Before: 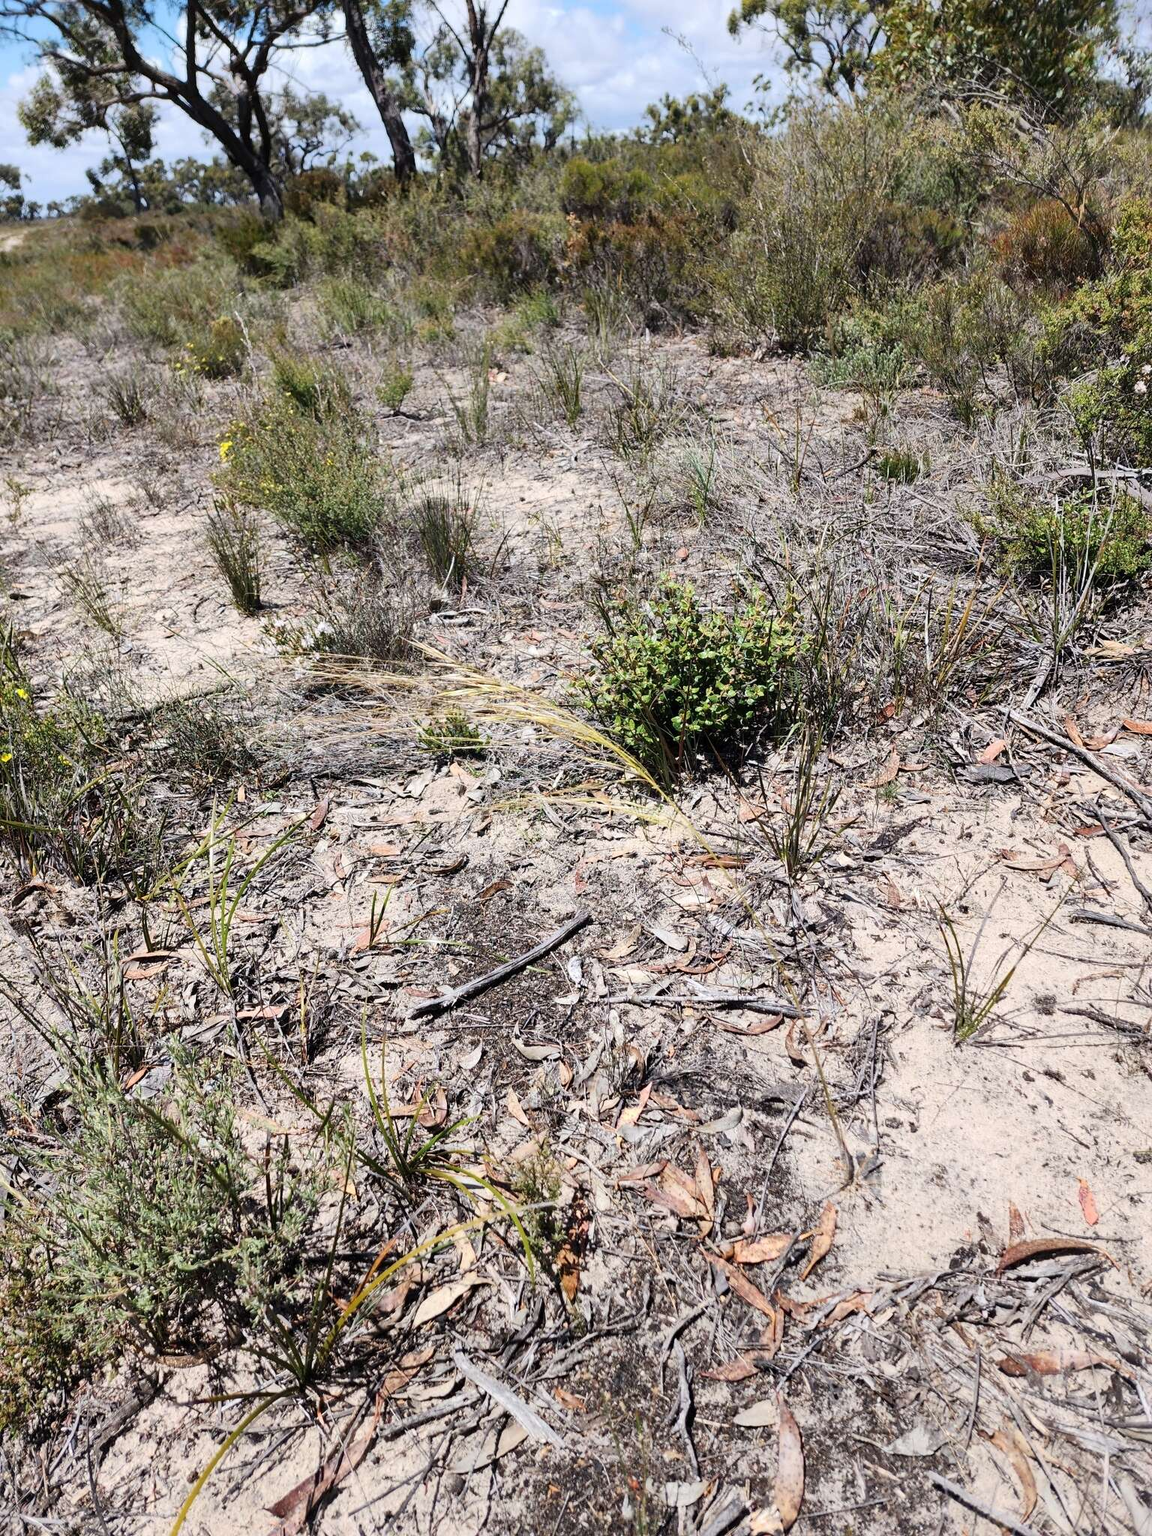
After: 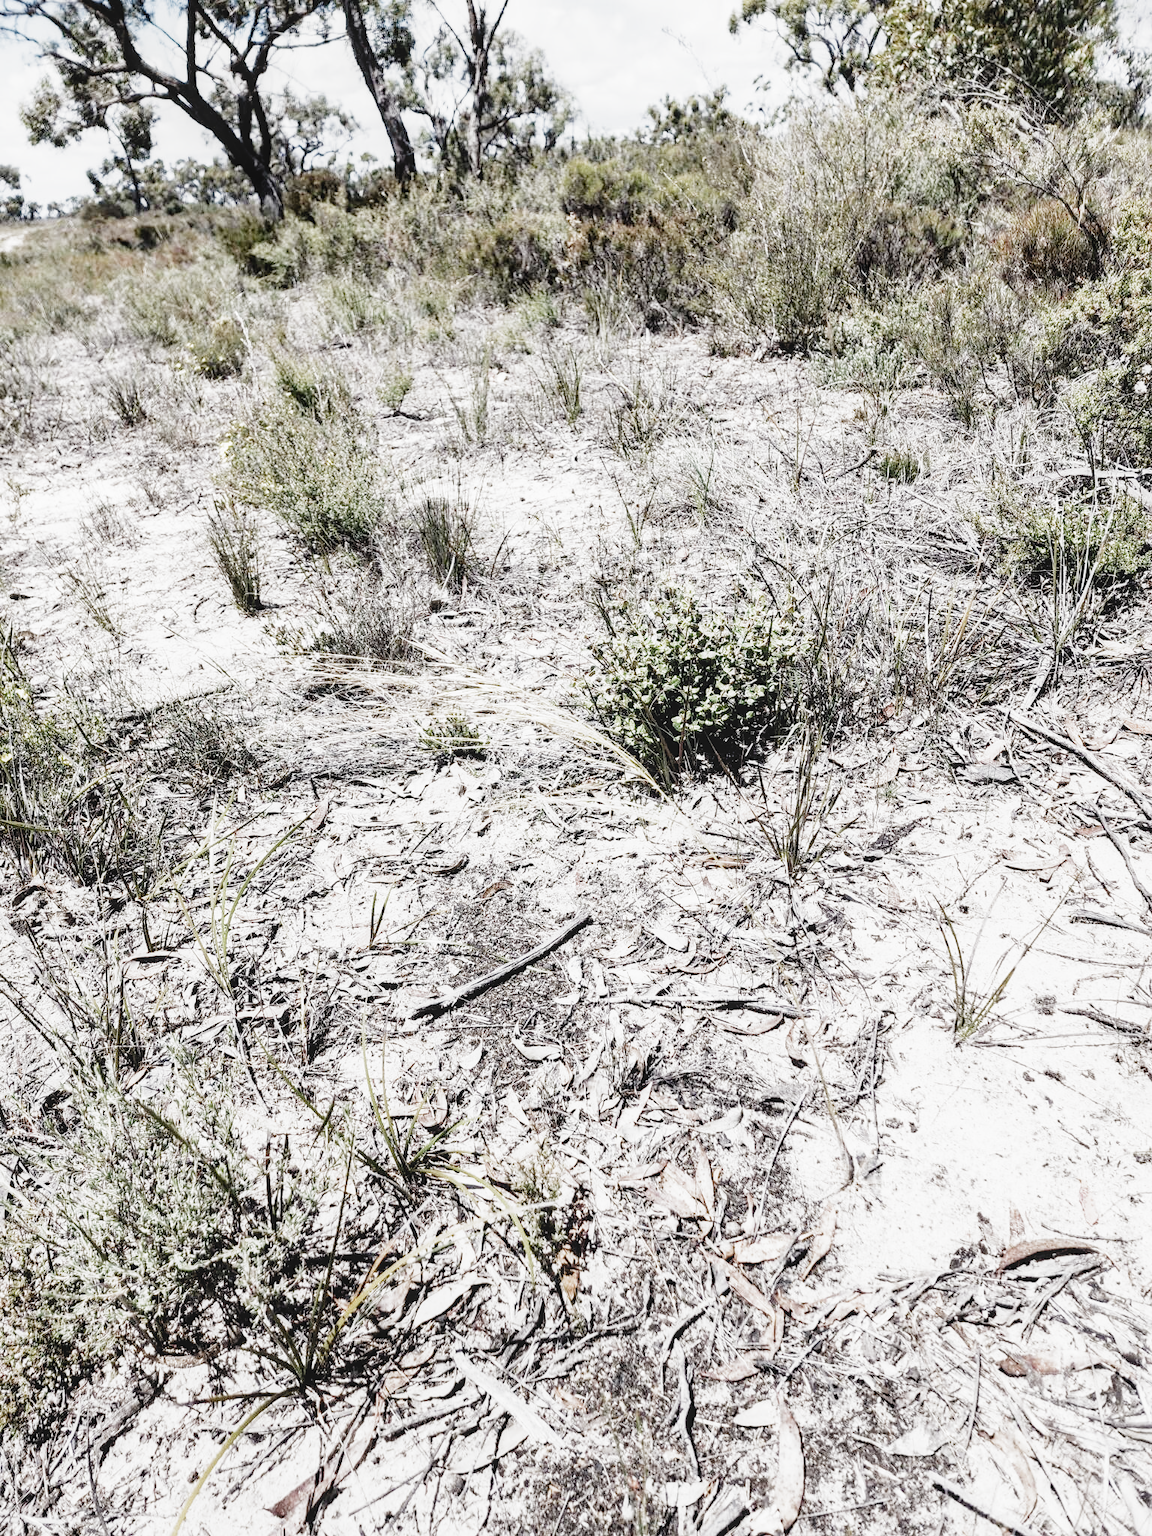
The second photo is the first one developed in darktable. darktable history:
exposure: black level correction 0, exposure 1.389 EV, compensate highlight preservation false
filmic rgb: black relative exposure -5.12 EV, white relative exposure 3.96 EV, threshold 2.96 EV, hardness 2.88, contrast 1.299, highlights saturation mix -28.7%, preserve chrominance no, color science v5 (2021), enable highlight reconstruction true
local contrast: detail 109%
